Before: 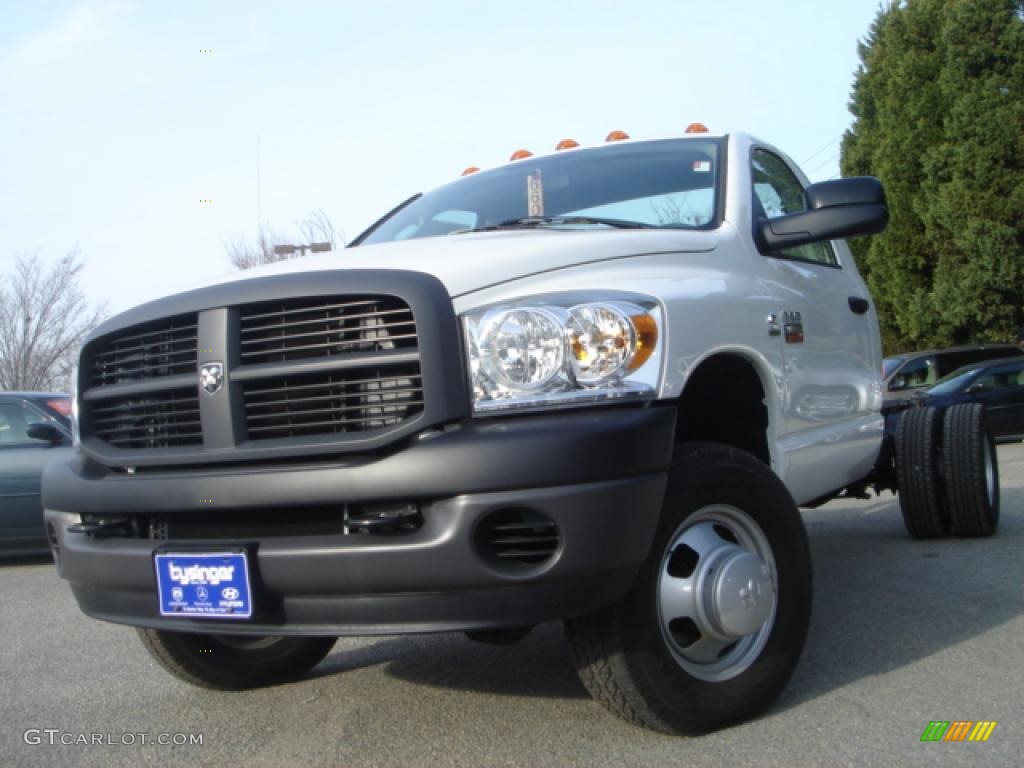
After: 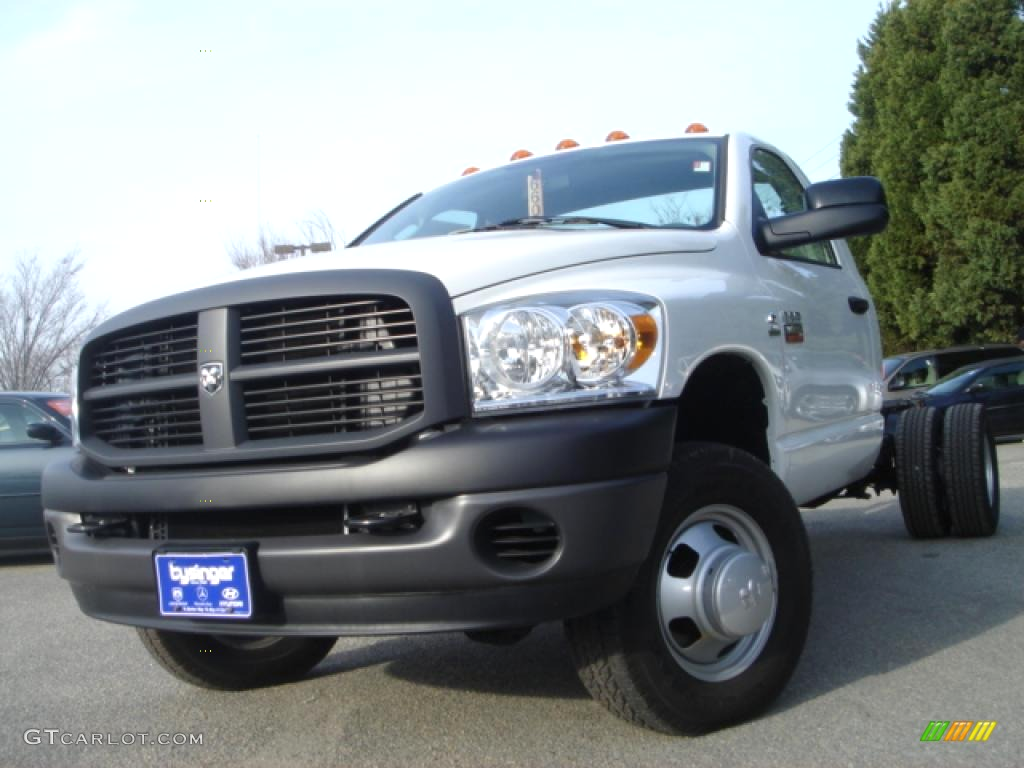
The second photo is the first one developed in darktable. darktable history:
exposure: exposure 0.19 EV, compensate exposure bias true, compensate highlight preservation false
